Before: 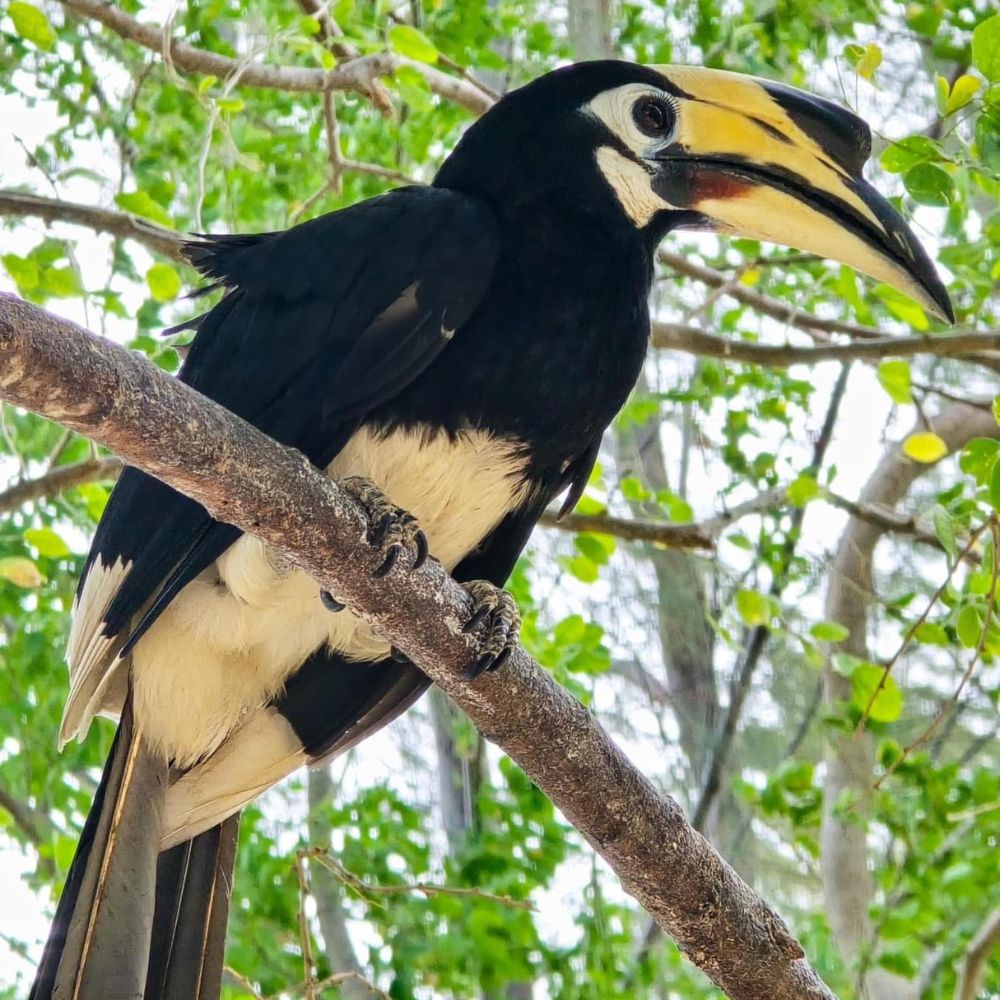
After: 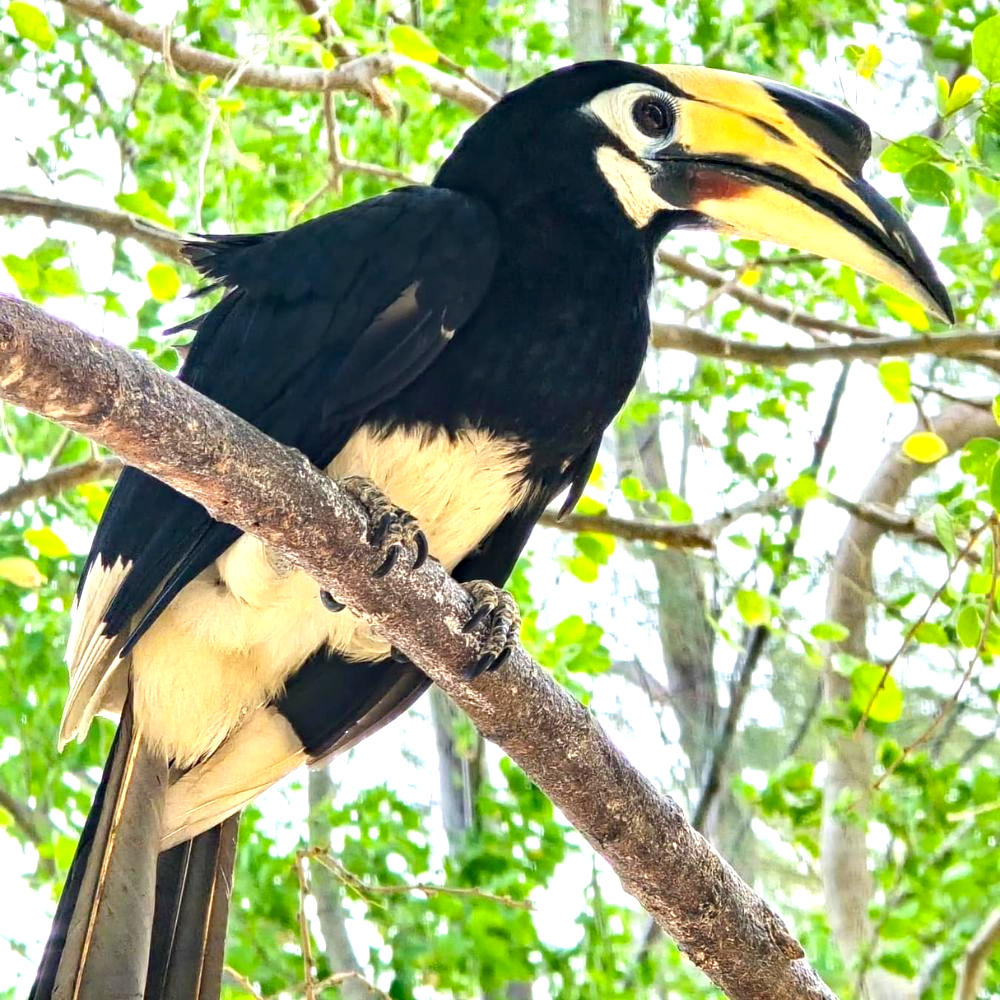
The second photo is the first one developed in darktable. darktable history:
haze removal: compatibility mode true, adaptive false
exposure: black level correction 0, exposure 0.894 EV, compensate highlight preservation false
